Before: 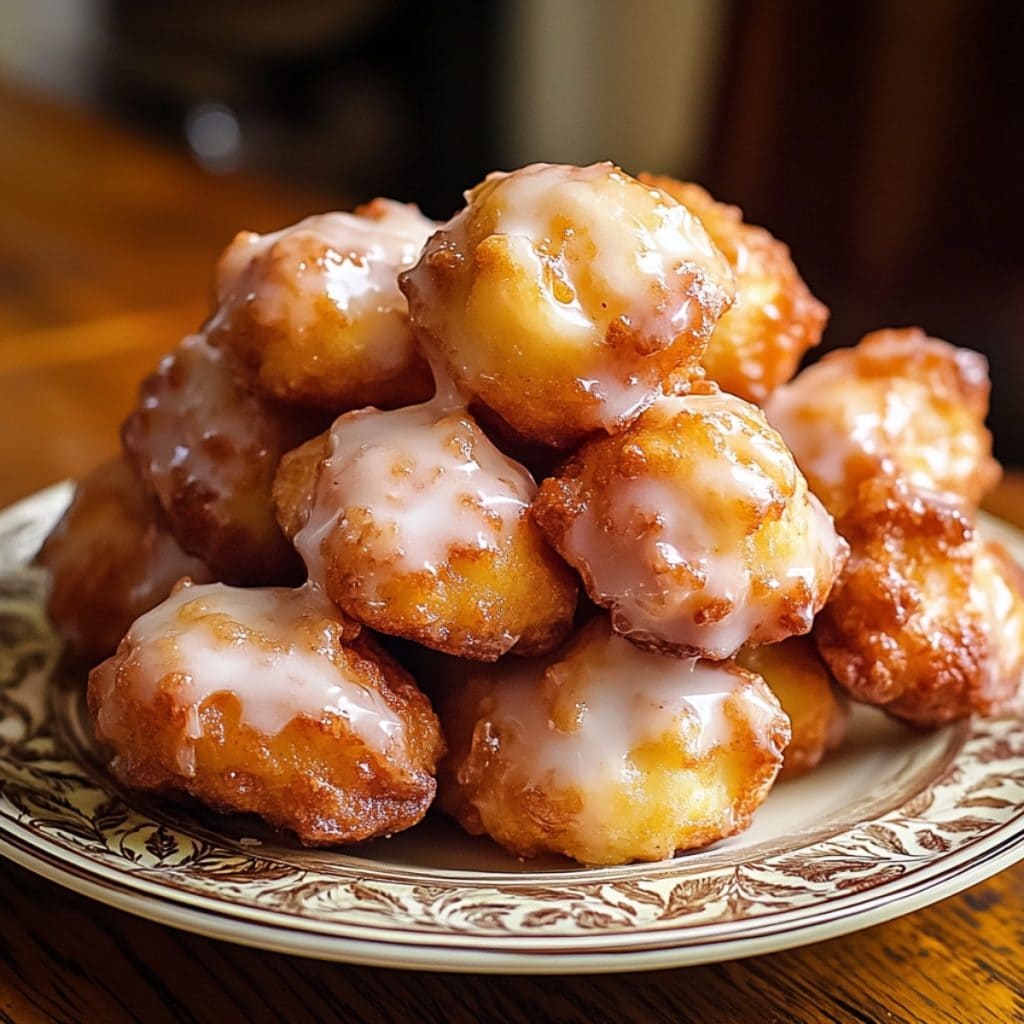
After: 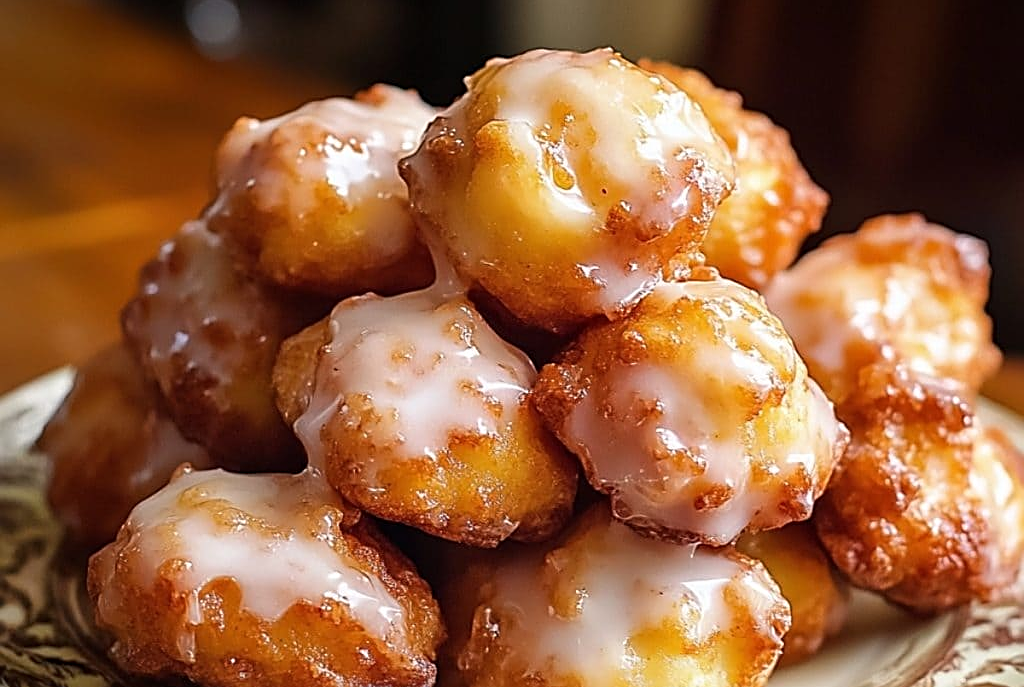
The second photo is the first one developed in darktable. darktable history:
crop: top 11.181%, bottom 21.7%
sharpen: on, module defaults
